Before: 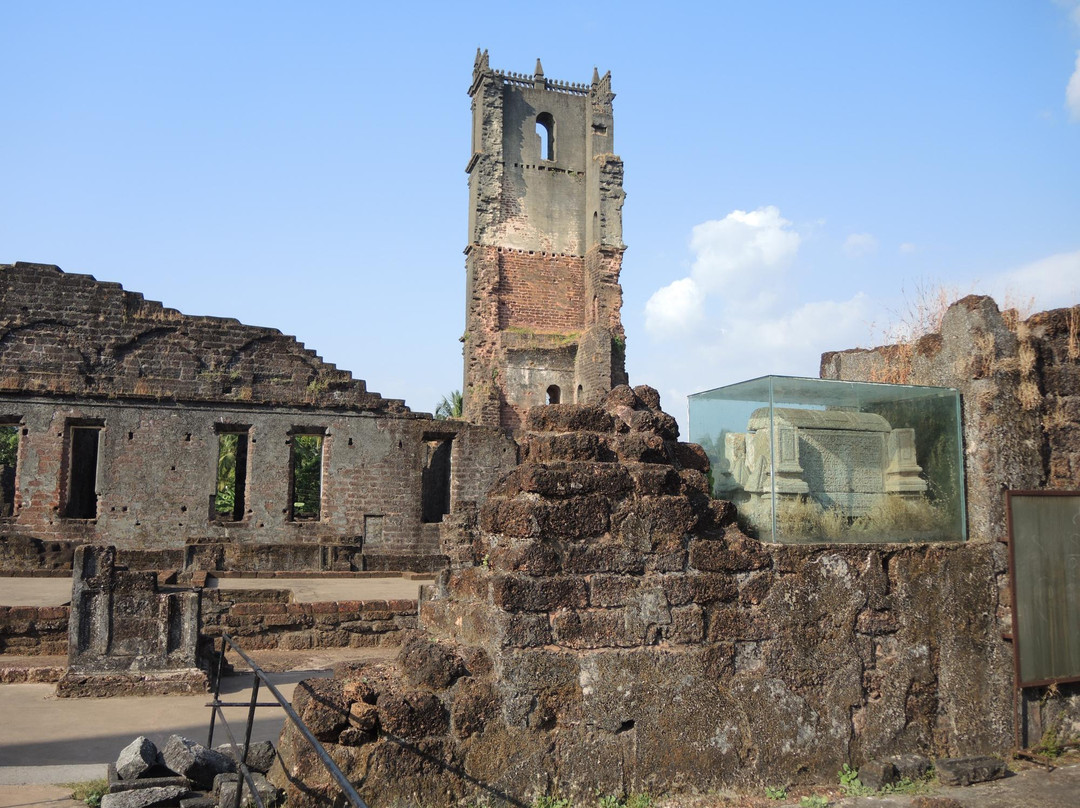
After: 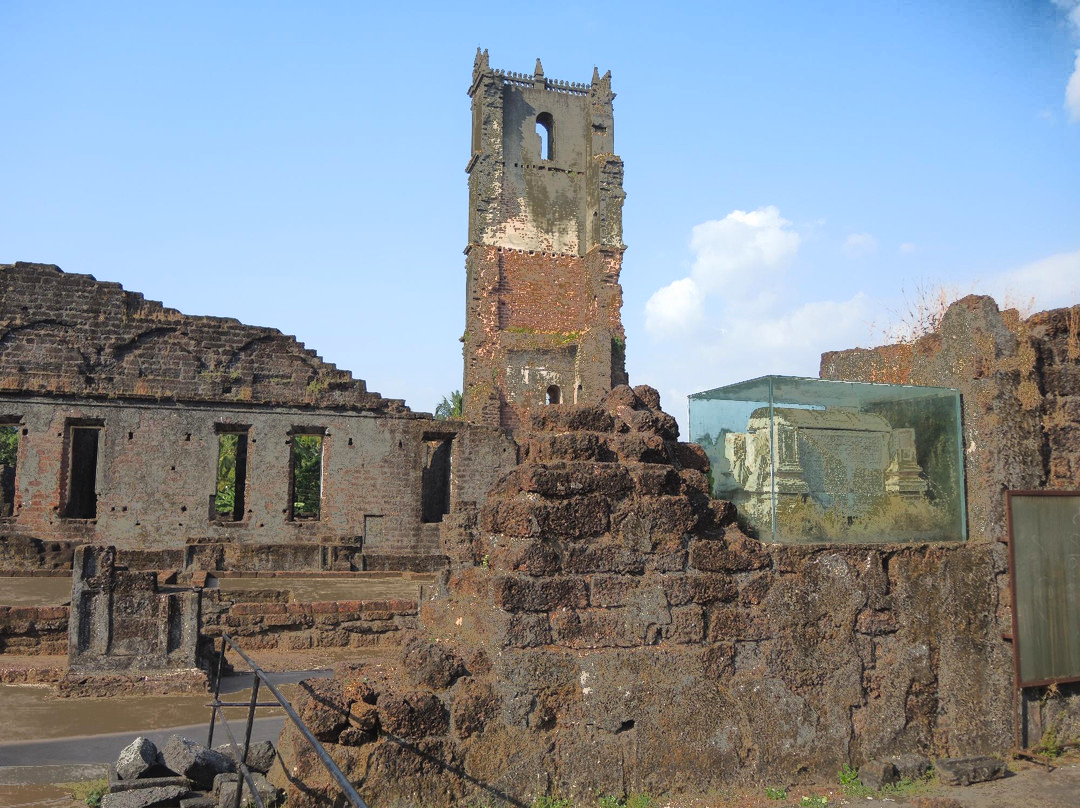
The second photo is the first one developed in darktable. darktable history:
contrast equalizer: y [[0.5, 0.5, 0.478, 0.5, 0.5, 0.5], [0.5 ×6], [0.5 ×6], [0 ×6], [0 ×6]]
fill light: exposure -0.73 EV, center 0.69, width 2.2
contrast brightness saturation: contrast 0.03, brightness 0.06, saturation 0.13
